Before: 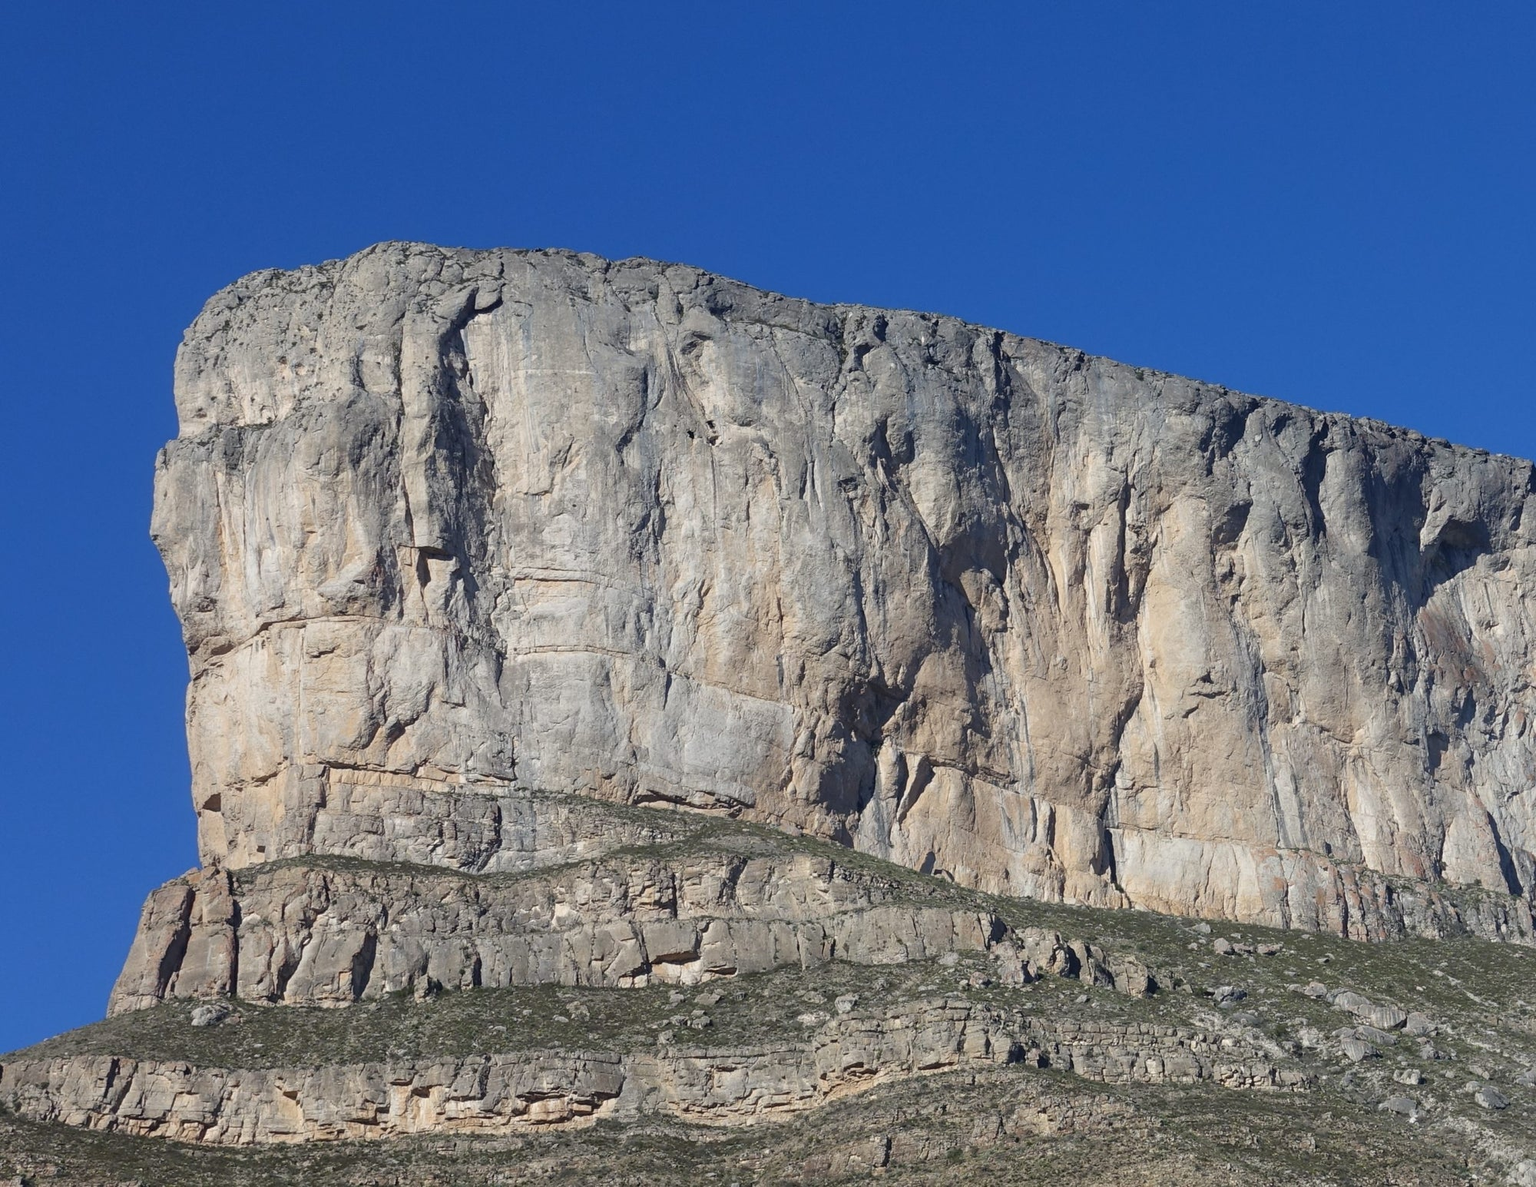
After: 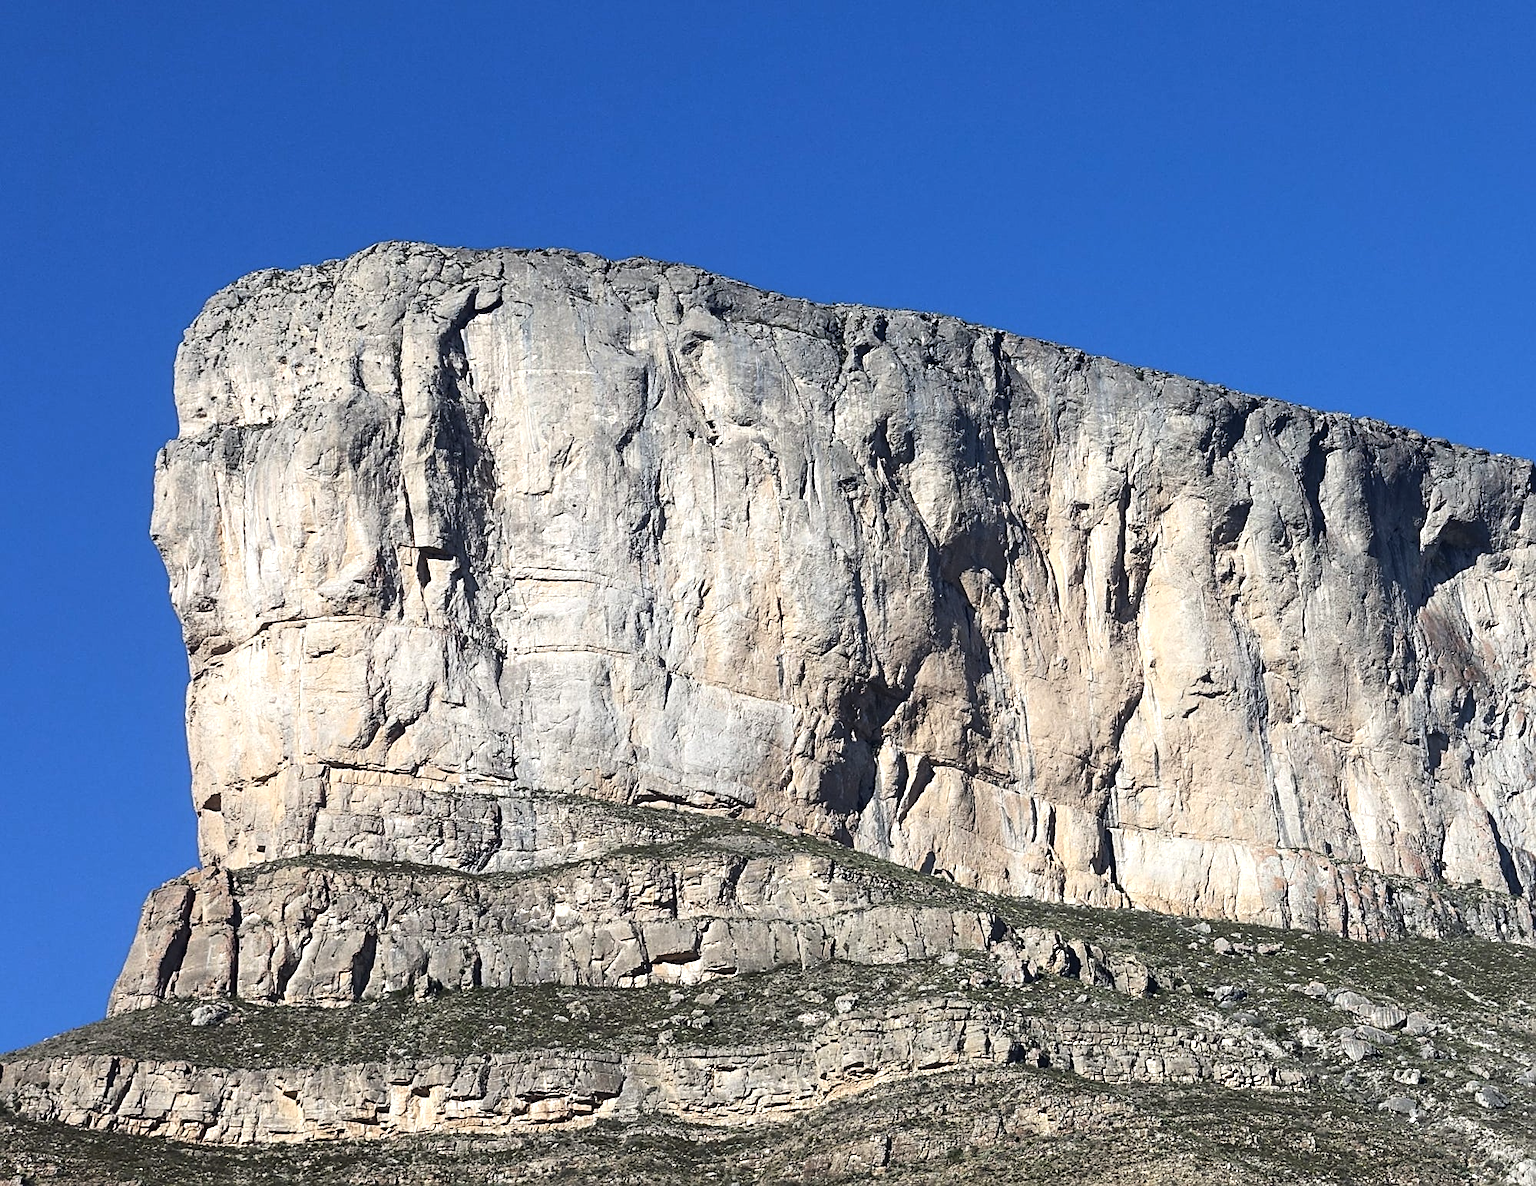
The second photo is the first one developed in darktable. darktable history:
sharpen: on, module defaults
tone equalizer: -8 EV -0.75 EV, -7 EV -0.7 EV, -6 EV -0.6 EV, -5 EV -0.4 EV, -3 EV 0.4 EV, -2 EV 0.6 EV, -1 EV 0.7 EV, +0 EV 0.75 EV, edges refinement/feathering 500, mask exposure compensation -1.57 EV, preserve details no
shadows and highlights: shadows 0, highlights 40
